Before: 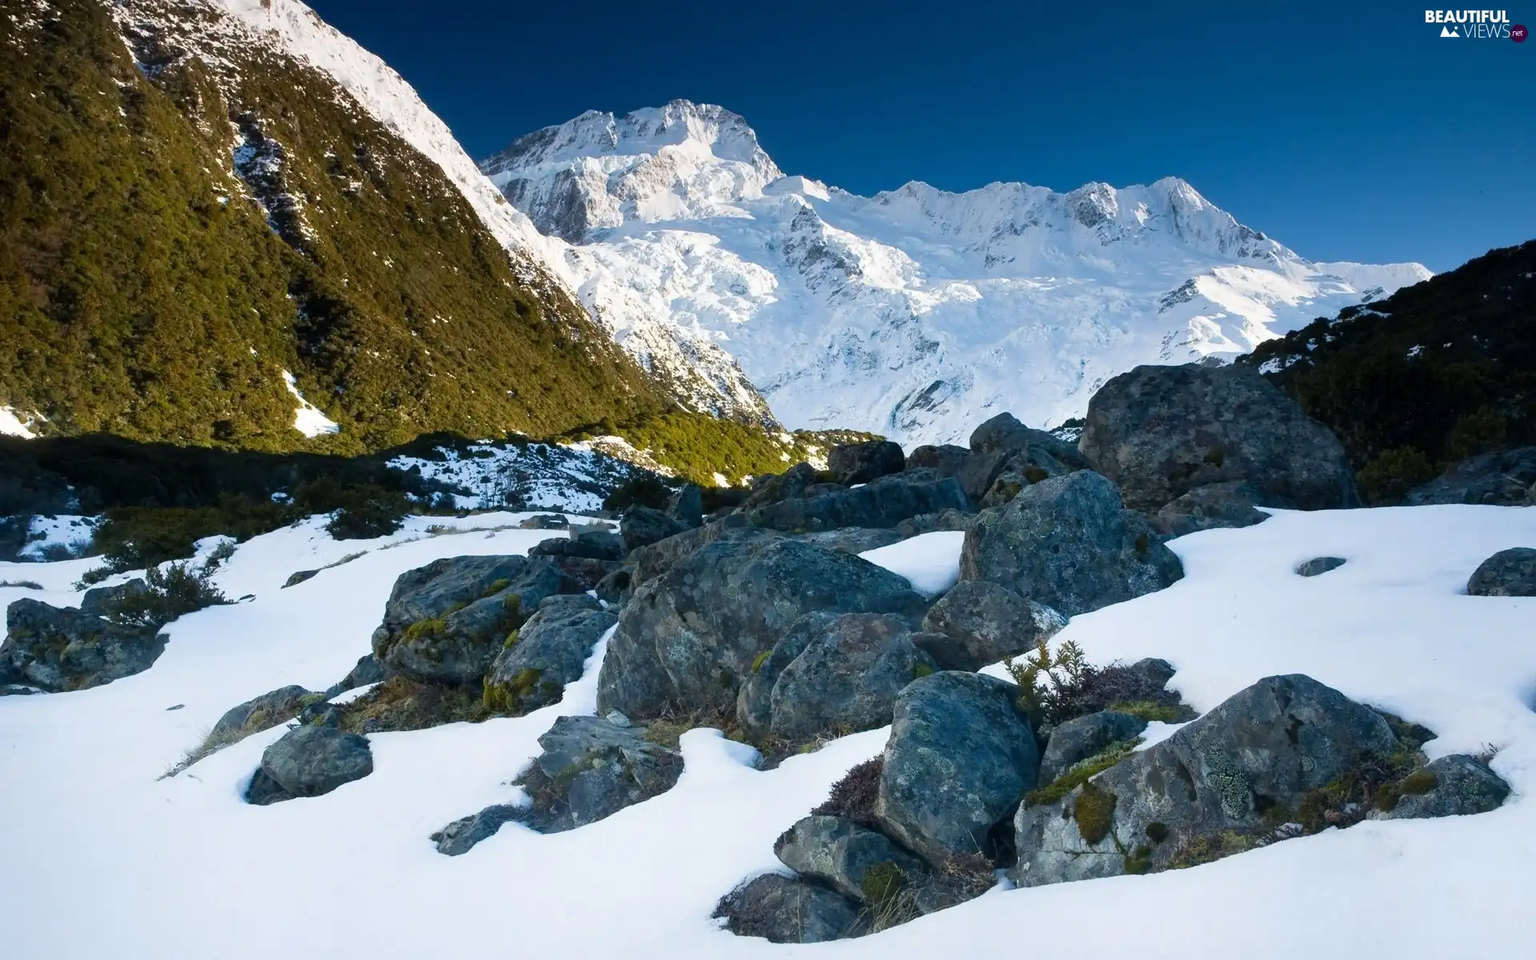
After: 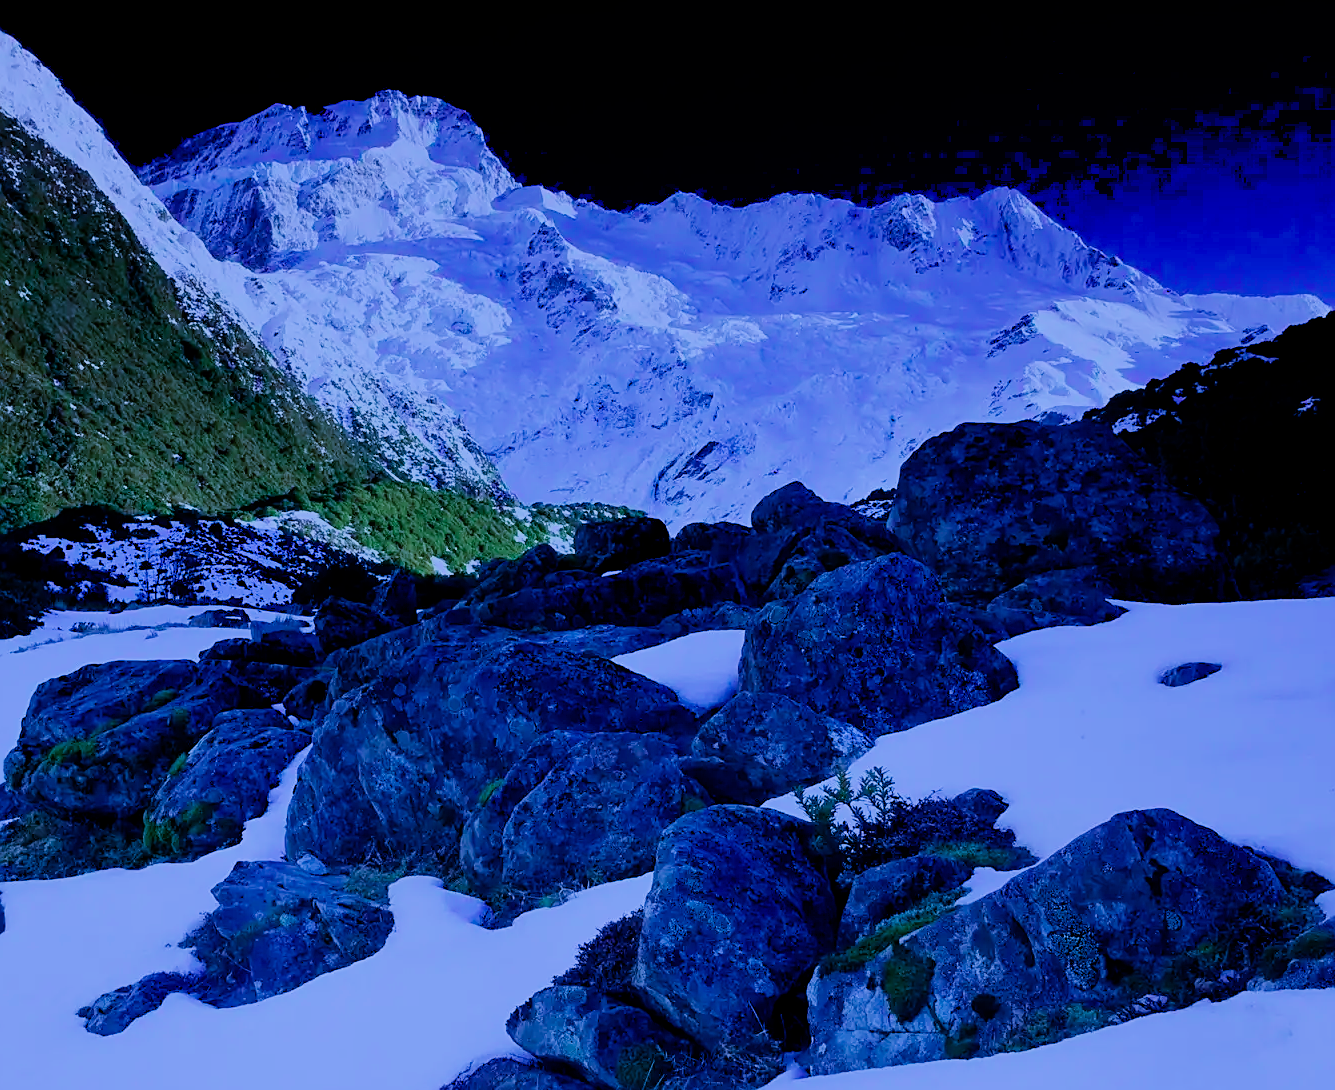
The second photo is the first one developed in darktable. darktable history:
sharpen: on, module defaults
crop and rotate: left 24.034%, top 2.838%, right 6.406%, bottom 6.299%
color calibration: output R [0.948, 0.091, -0.04, 0], output G [-0.3, 1.384, -0.085, 0], output B [-0.108, 0.061, 1.08, 0], illuminant as shot in camera, x 0.484, y 0.43, temperature 2405.29 K
filmic rgb: middle gray luminance 30%, black relative exposure -9 EV, white relative exposure 7 EV, threshold 6 EV, target black luminance 0%, hardness 2.94, latitude 2.04%, contrast 0.963, highlights saturation mix 5%, shadows ↔ highlights balance 12.16%, add noise in highlights 0, preserve chrominance no, color science v3 (2019), use custom middle-gray values true, iterations of high-quality reconstruction 0, contrast in highlights soft, enable highlight reconstruction true
